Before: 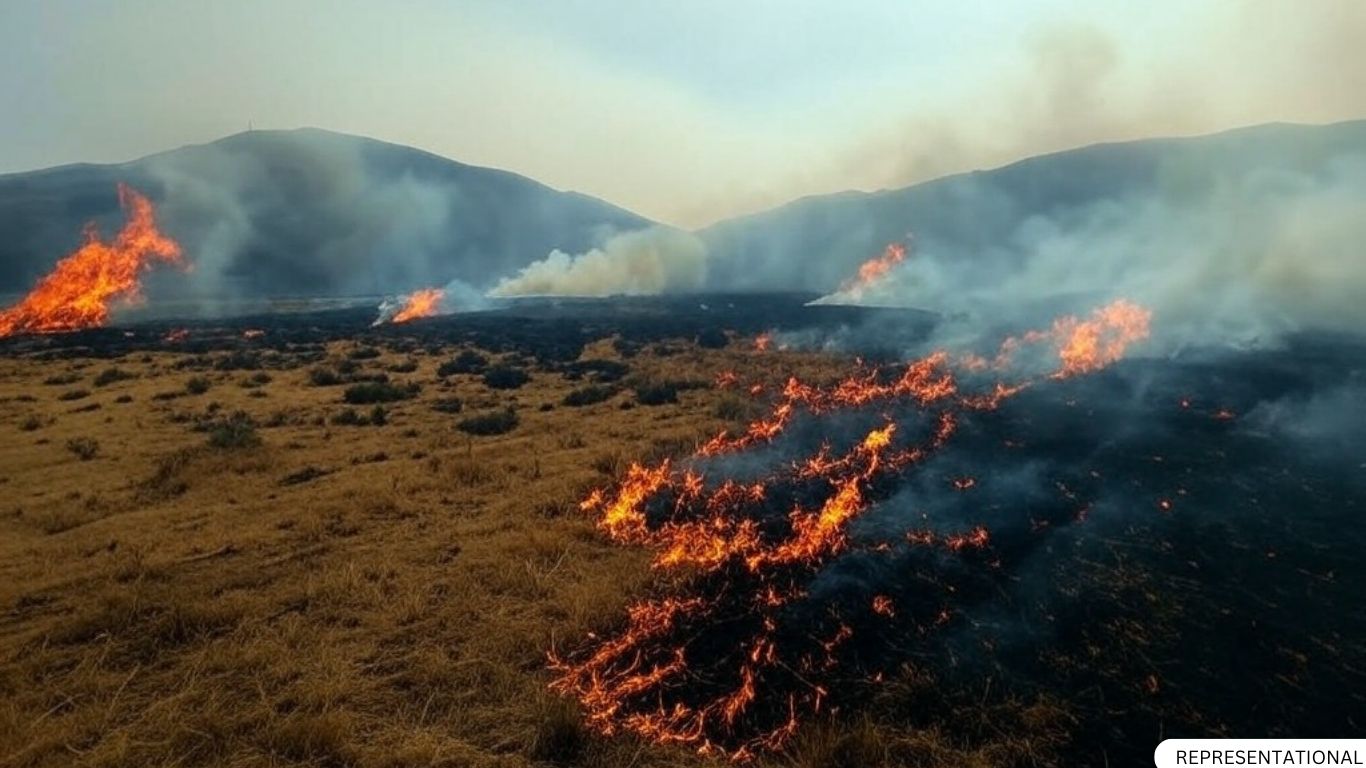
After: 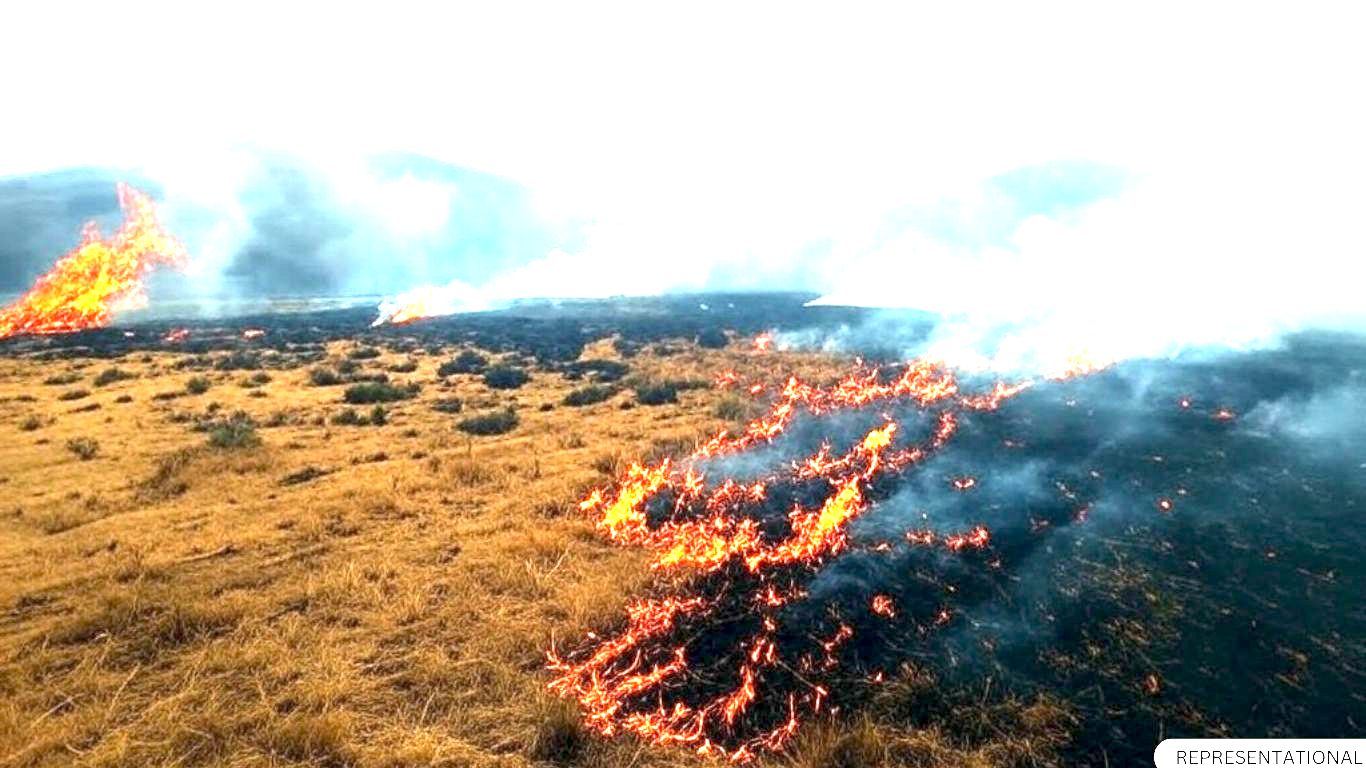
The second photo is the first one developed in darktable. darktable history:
exposure: black level correction 0.001, exposure 2.676 EV, compensate exposure bias true, compensate highlight preservation false
